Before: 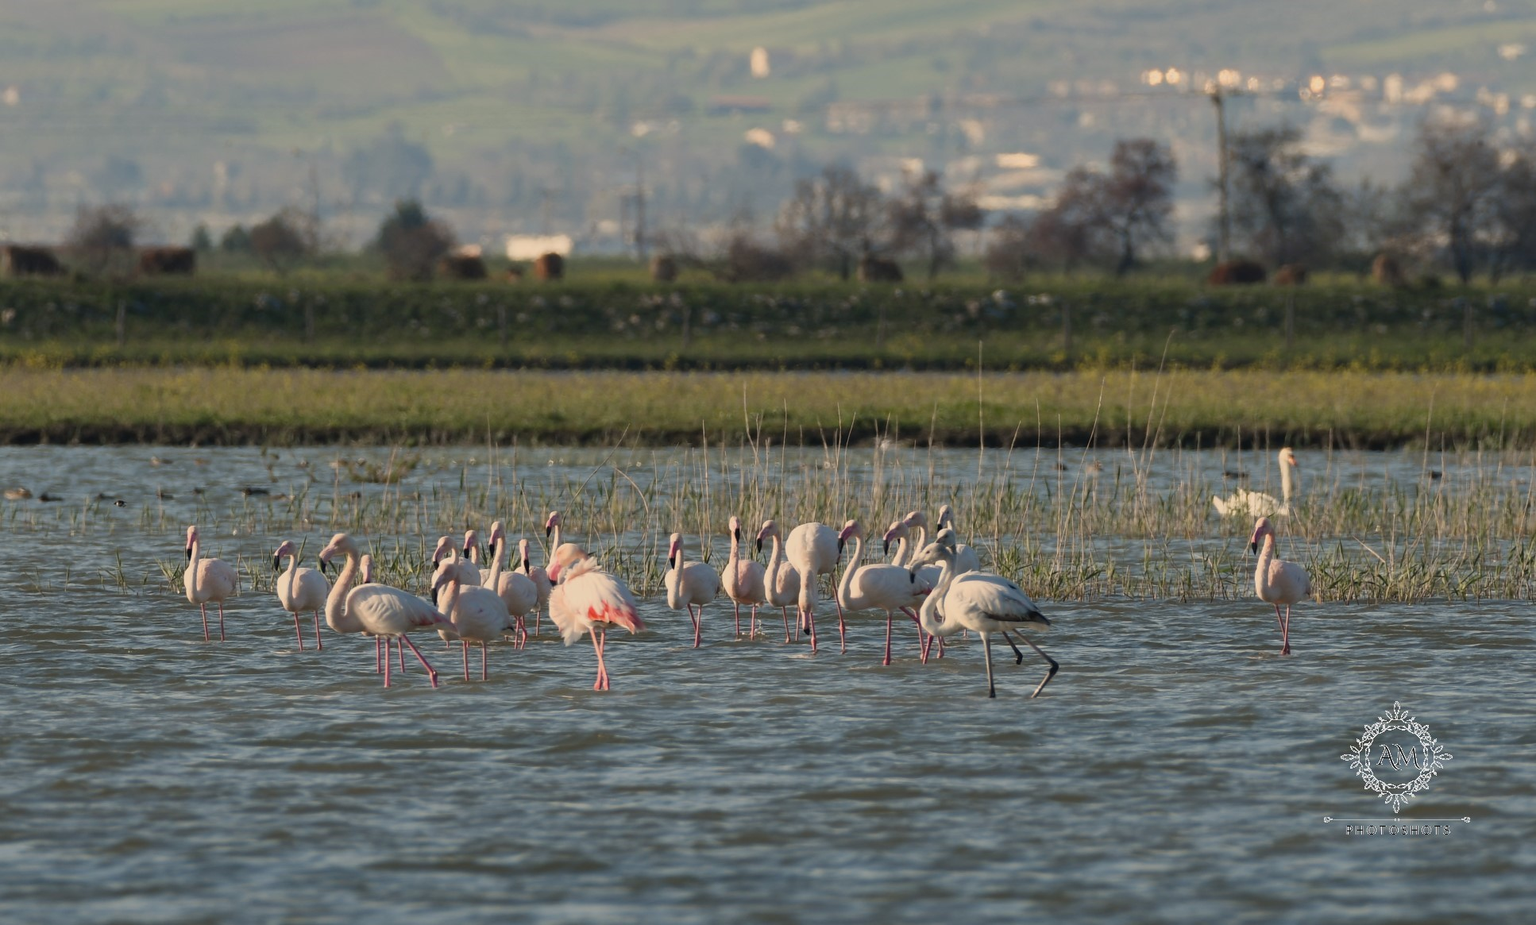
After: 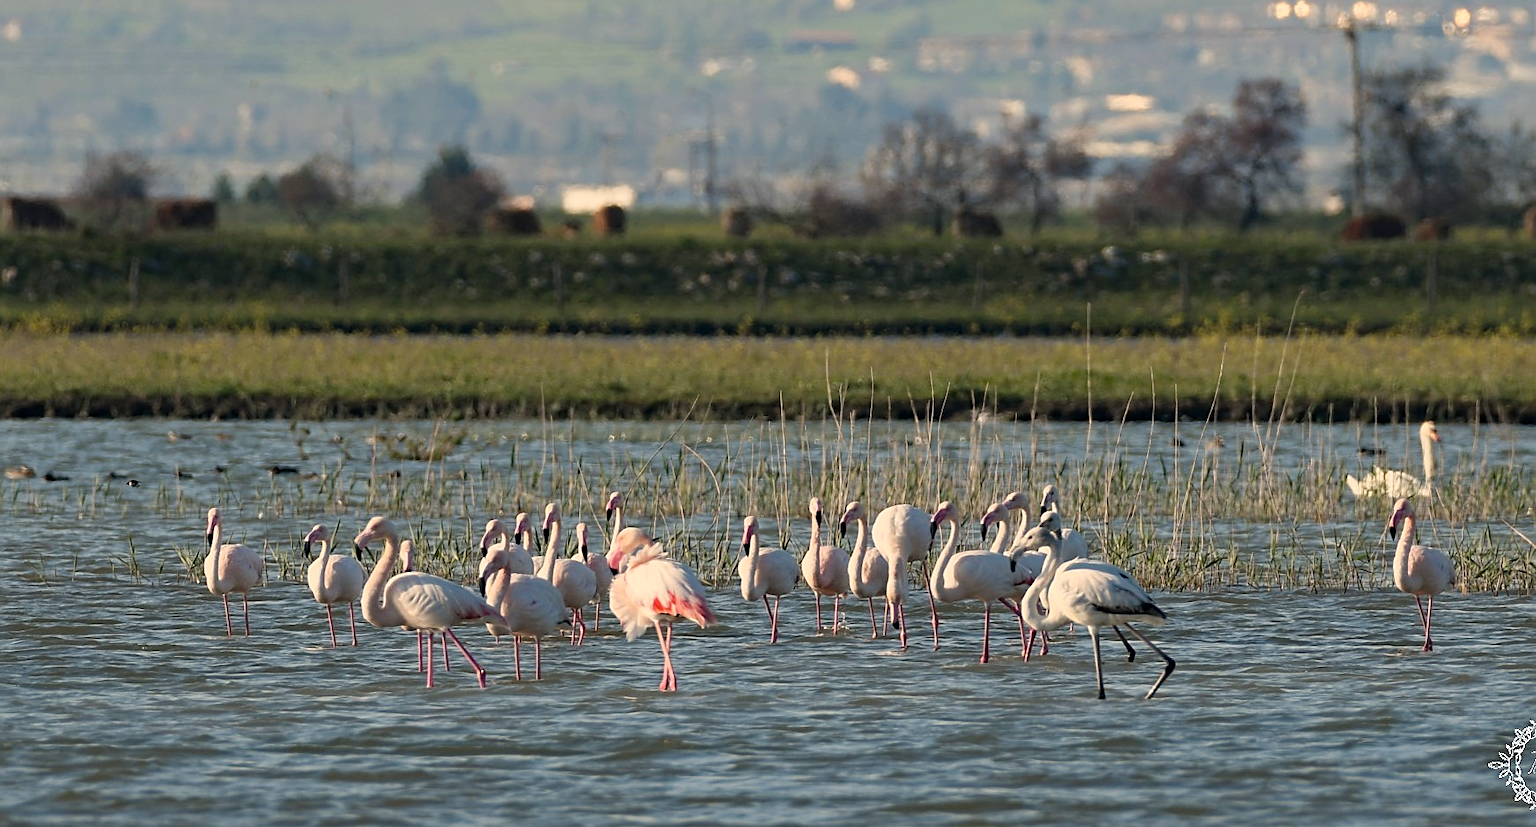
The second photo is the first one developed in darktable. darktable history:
haze removal: compatibility mode true, adaptive false
sharpen: on, module defaults
tone equalizer: -8 EV -0.455 EV, -7 EV -0.367 EV, -6 EV -0.294 EV, -5 EV -0.262 EV, -3 EV 0.257 EV, -2 EV 0.349 EV, -1 EV 0.384 EV, +0 EV 0.432 EV, mask exposure compensation -0.489 EV
crop: top 7.425%, right 9.891%, bottom 11.942%
